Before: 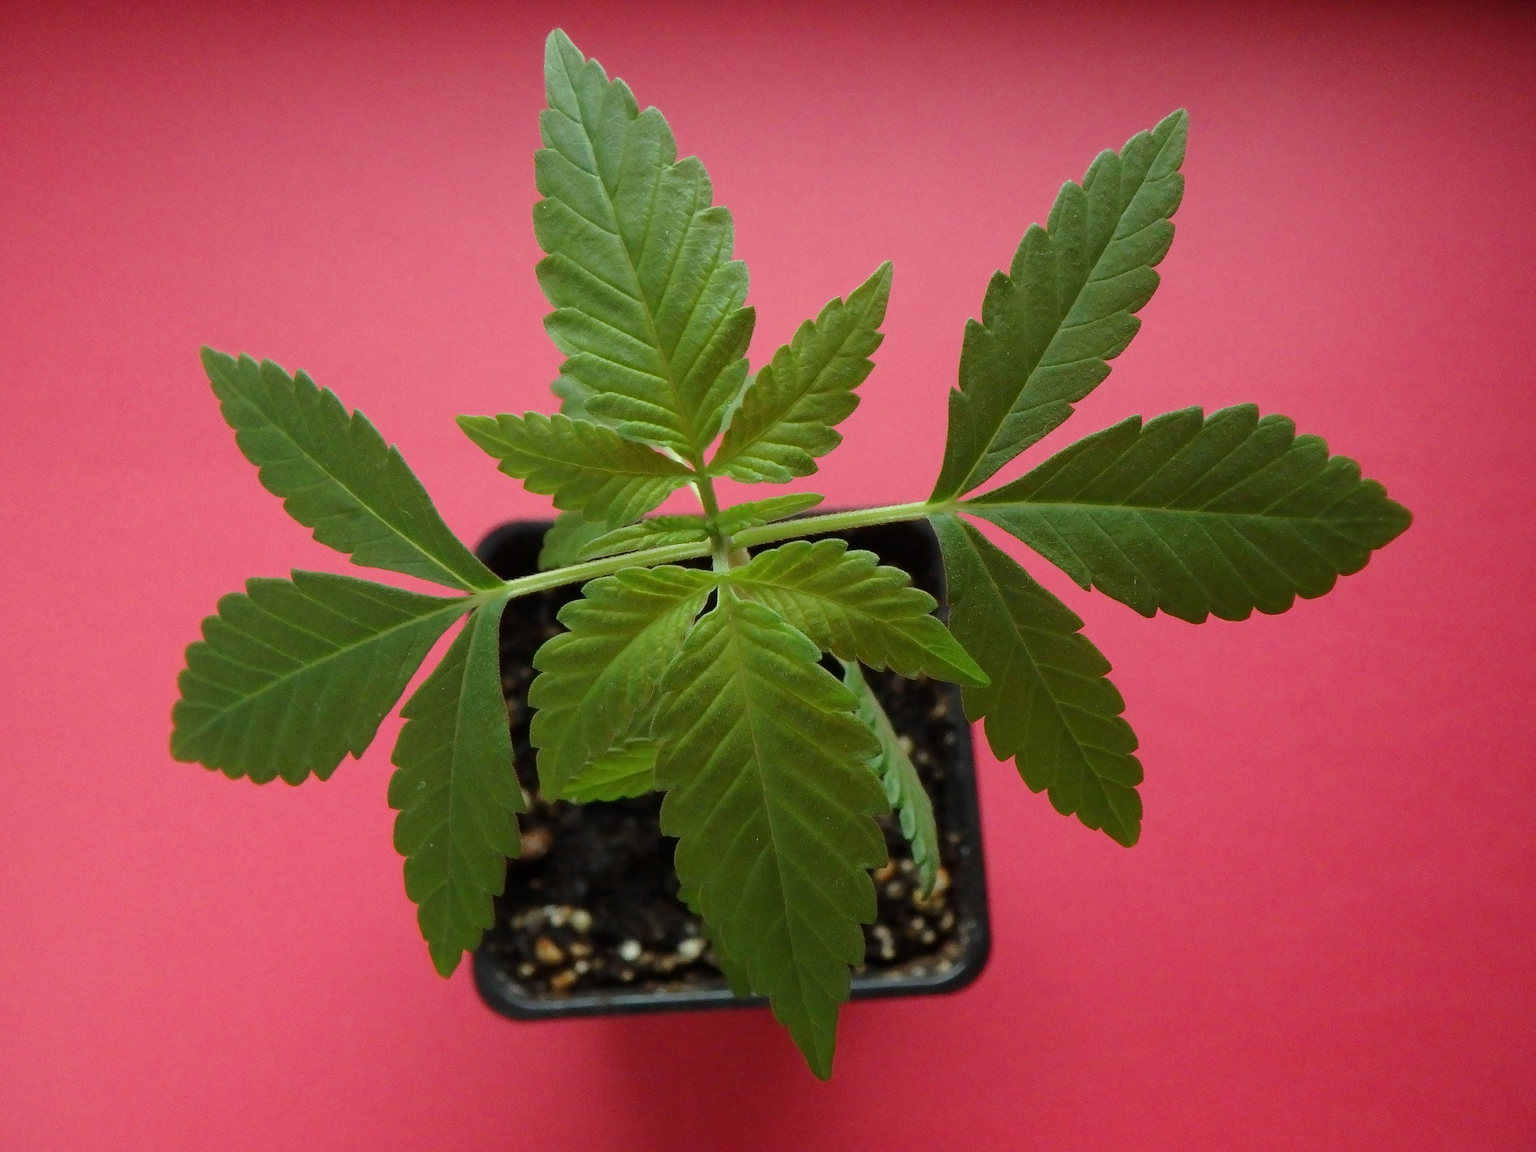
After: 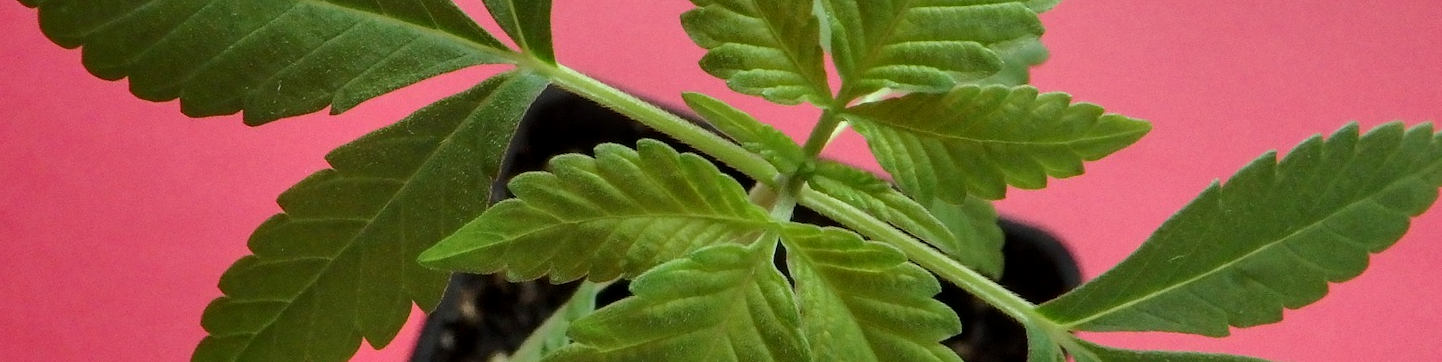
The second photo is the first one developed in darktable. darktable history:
shadows and highlights: low approximation 0.01, soften with gaussian
crop and rotate: angle 16.12°, top 30.835%, bottom 35.653%
local contrast: on, module defaults
